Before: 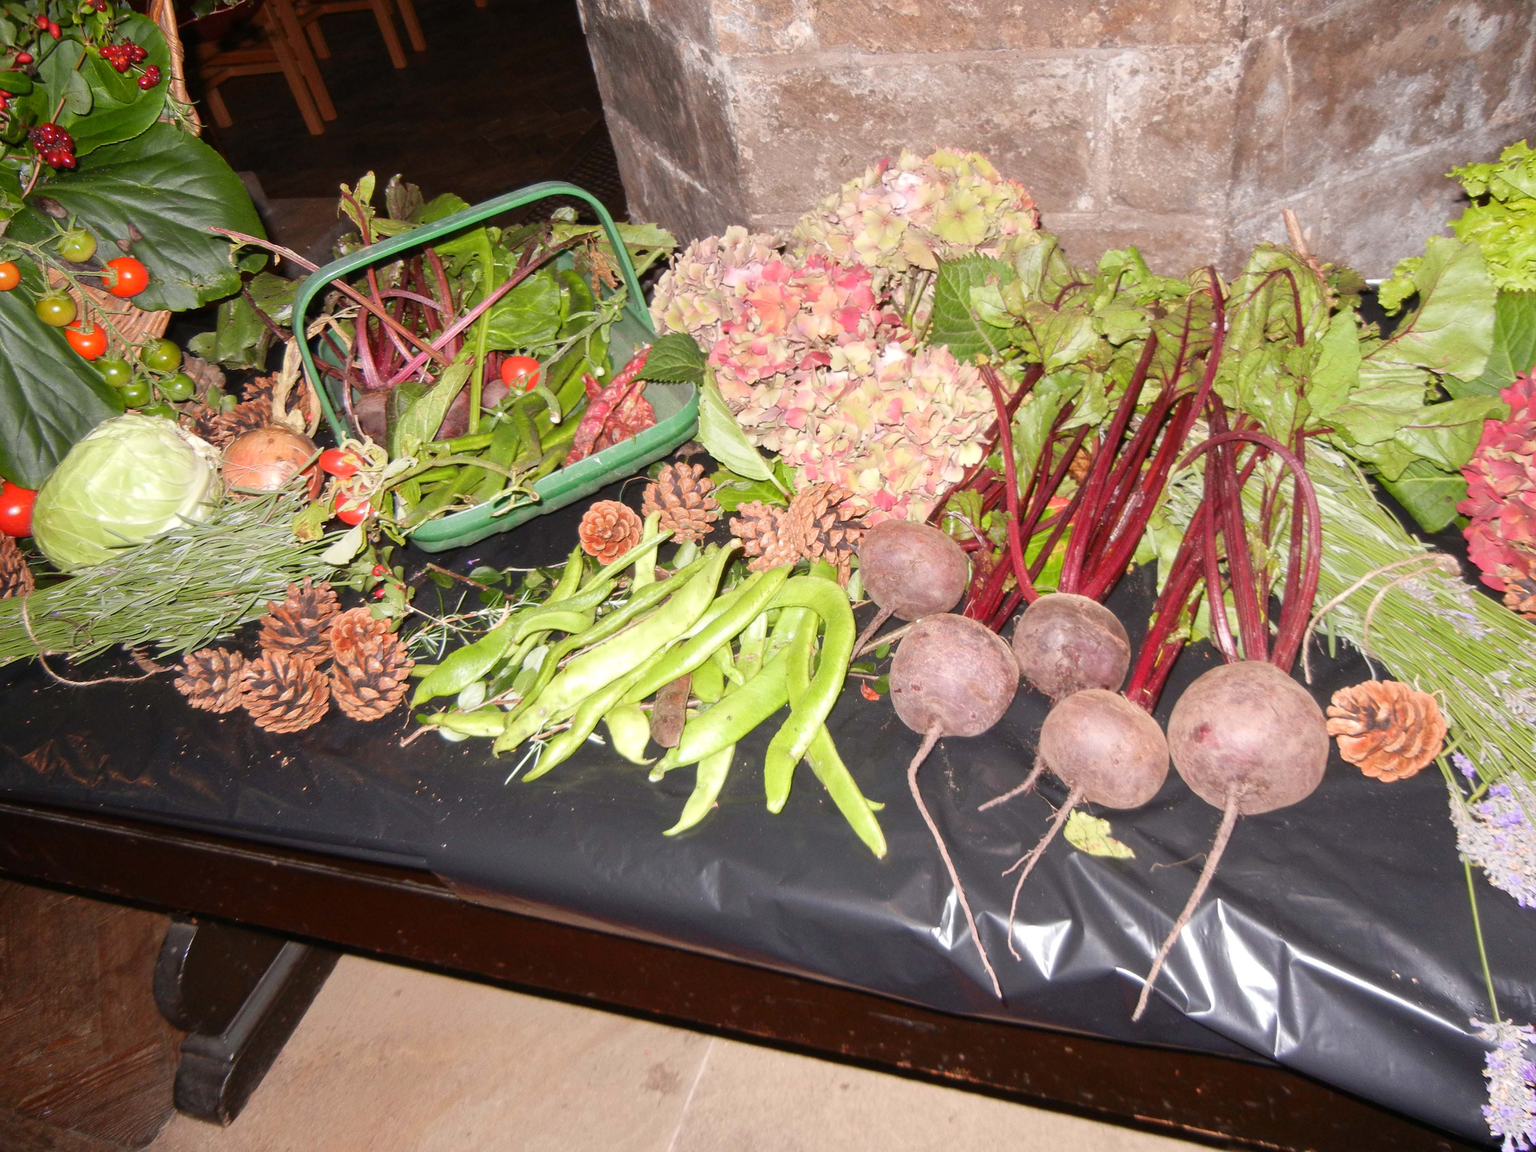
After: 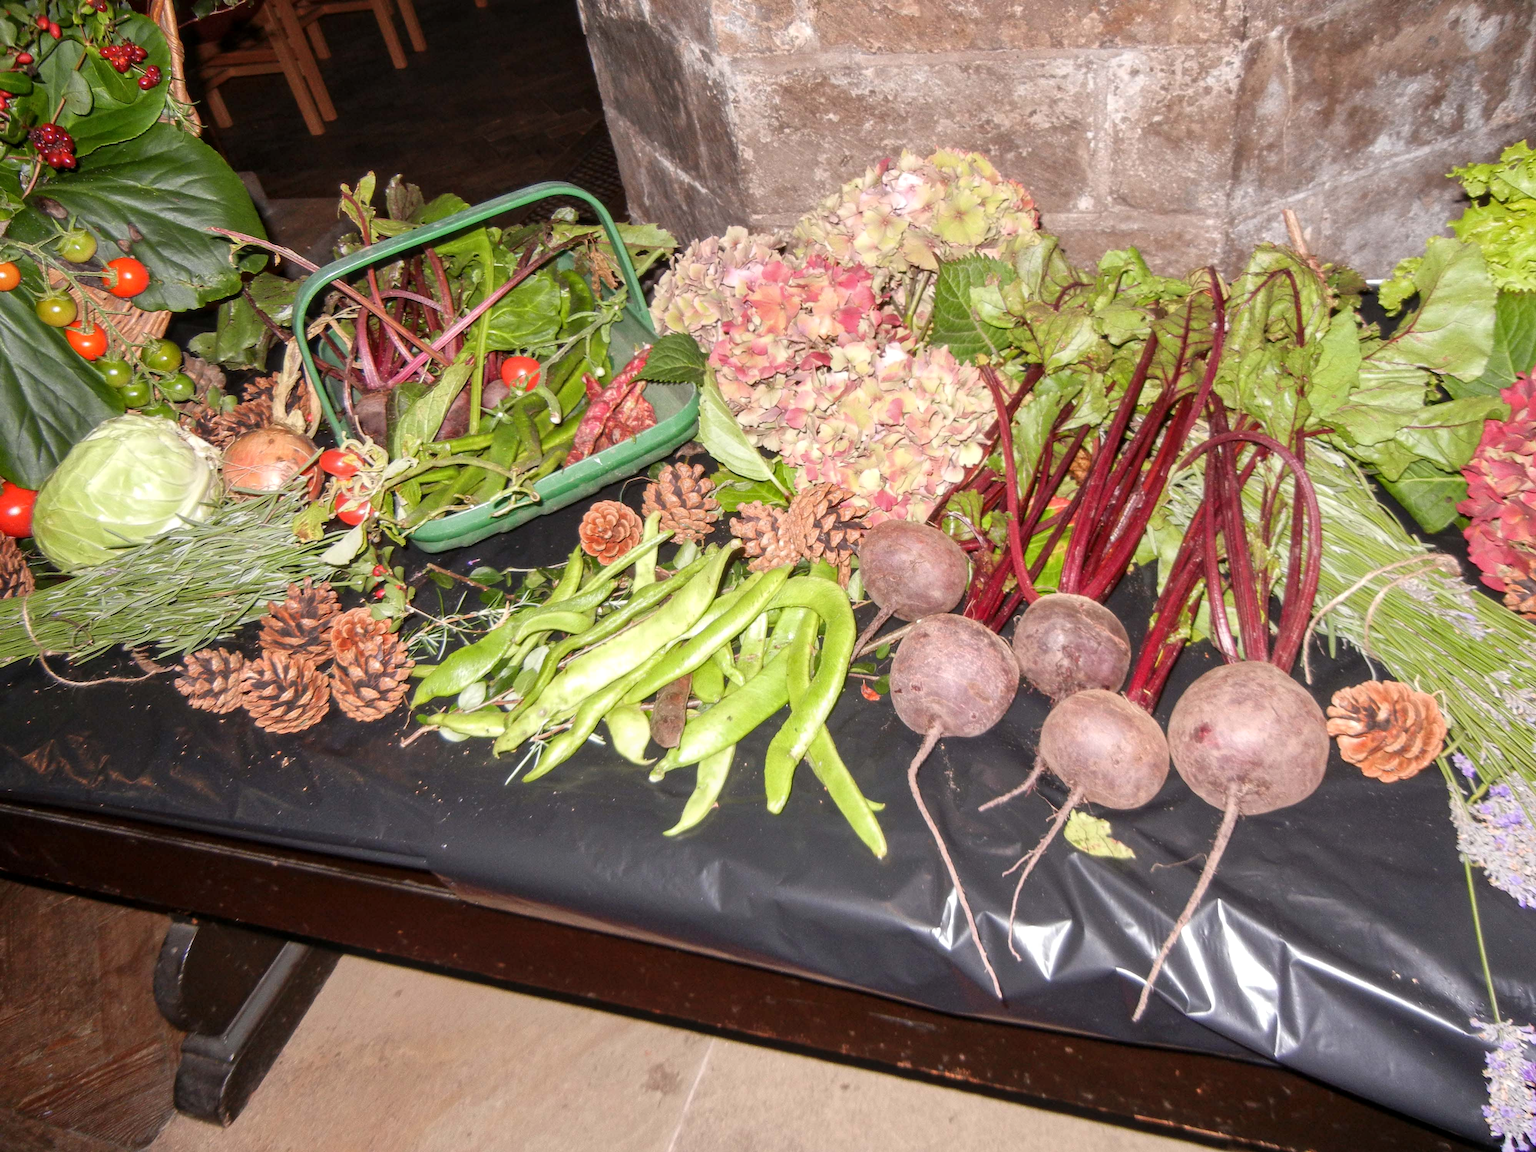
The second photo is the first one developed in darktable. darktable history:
shadows and highlights: shadows 25.24, highlights -23.61
local contrast: on, module defaults
